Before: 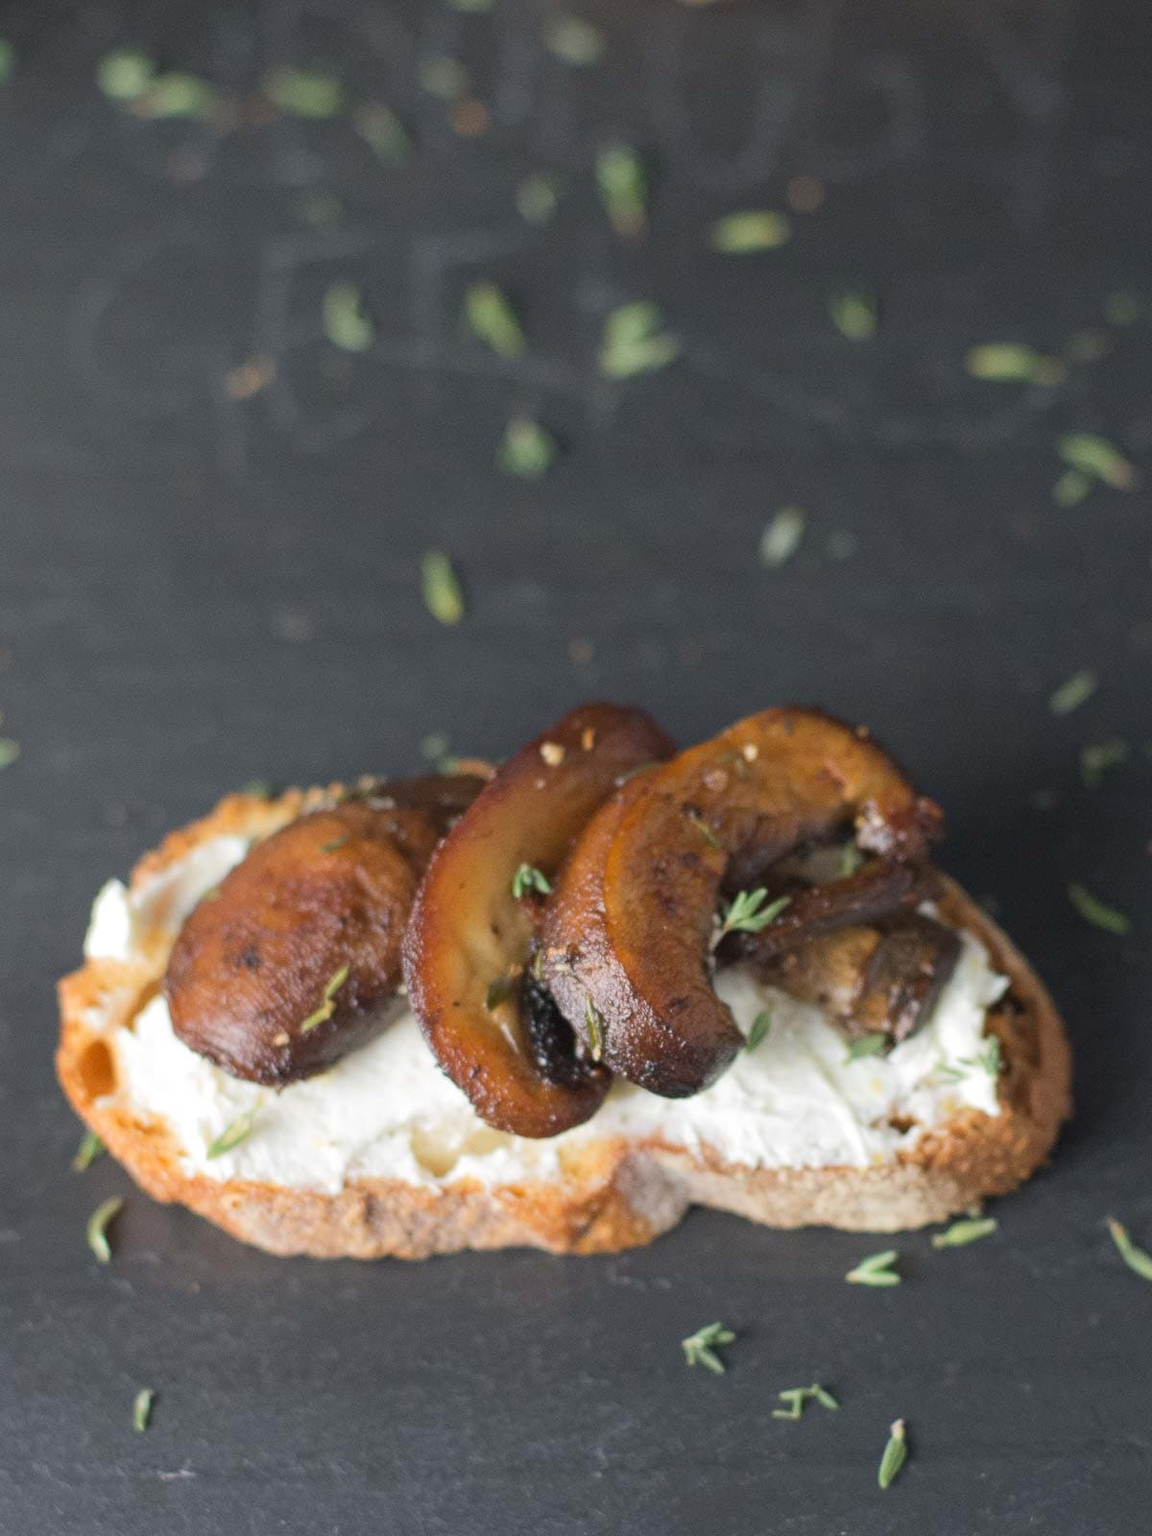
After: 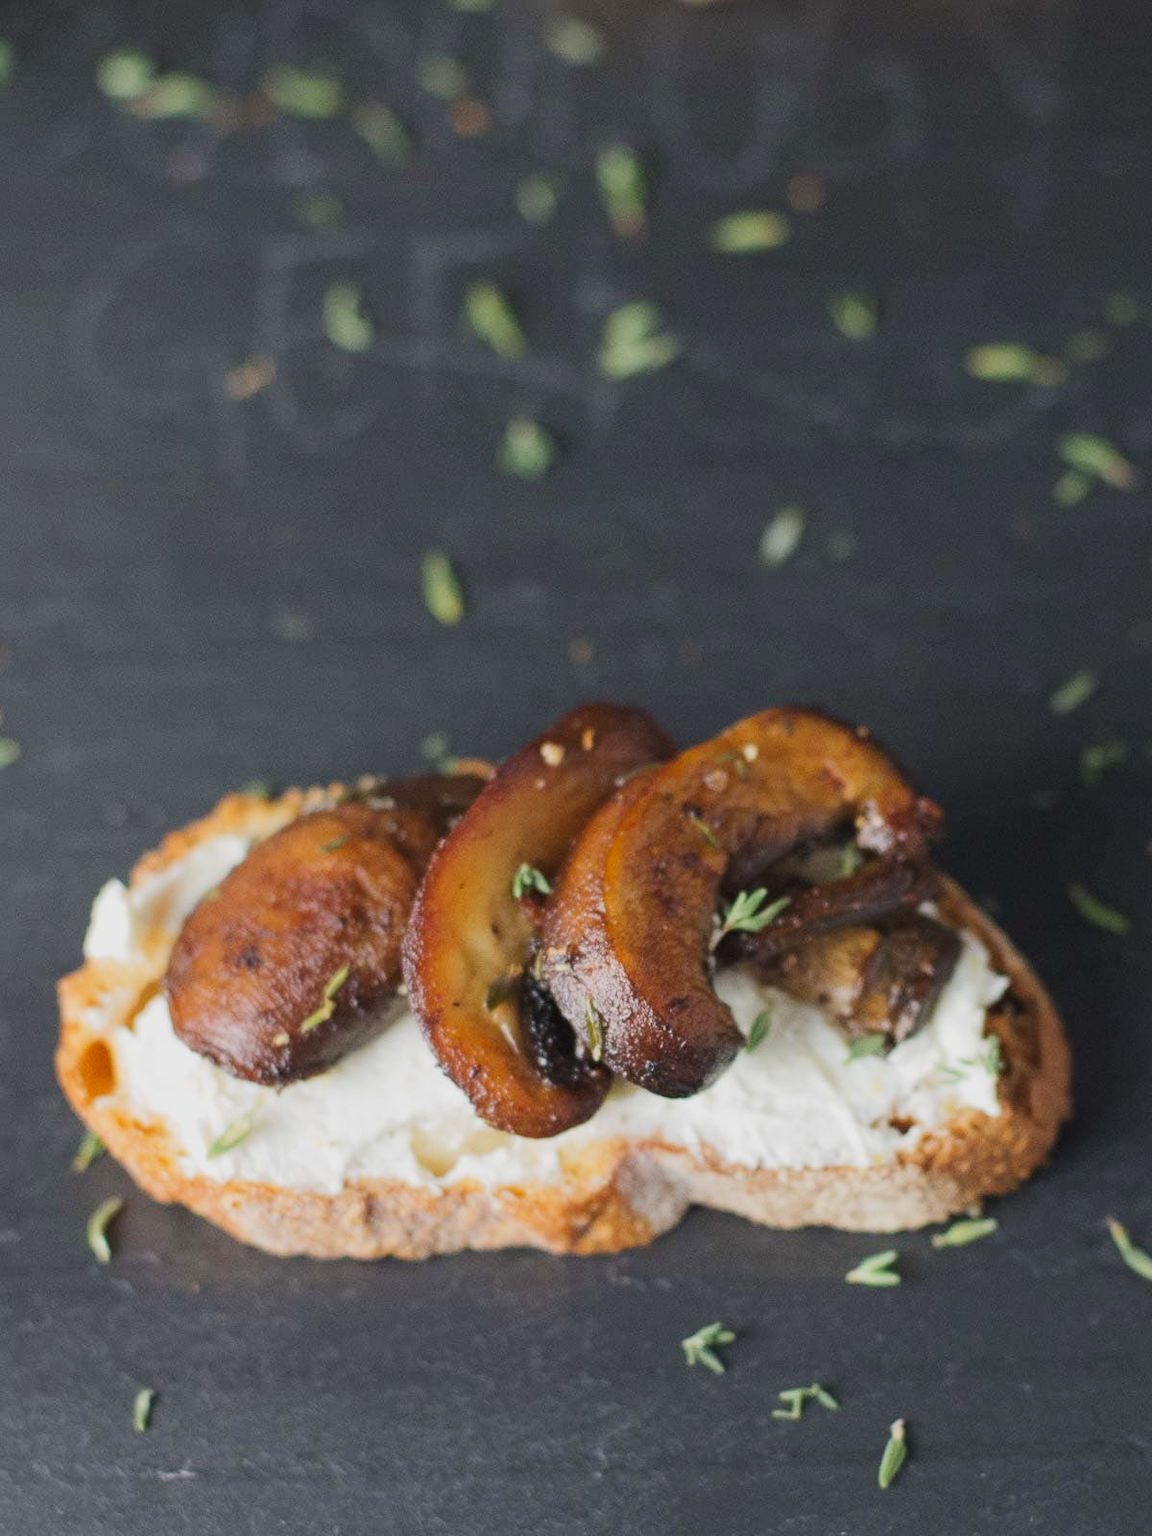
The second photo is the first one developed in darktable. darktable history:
tone curve: curves: ch0 [(0, 0.018) (0.036, 0.038) (0.15, 0.131) (0.27, 0.247) (0.545, 0.561) (0.761, 0.761) (1, 0.919)]; ch1 [(0, 0) (0.179, 0.173) (0.322, 0.32) (0.429, 0.431) (0.502, 0.5) (0.519, 0.522) (0.562, 0.588) (0.625, 0.67) (0.711, 0.745) (1, 1)]; ch2 [(0, 0) (0.29, 0.295) (0.404, 0.436) (0.497, 0.499) (0.521, 0.523) (0.561, 0.605) (0.657, 0.655) (0.712, 0.764) (1, 1)], preserve colors none
